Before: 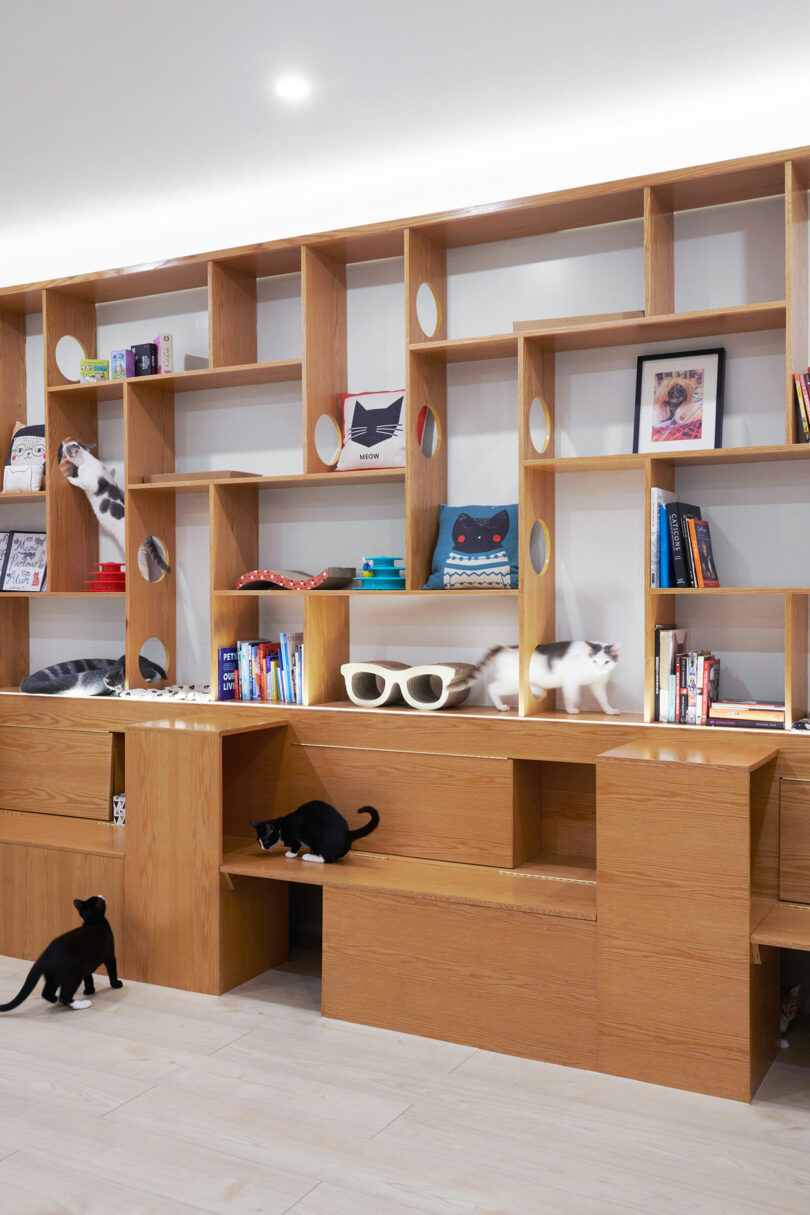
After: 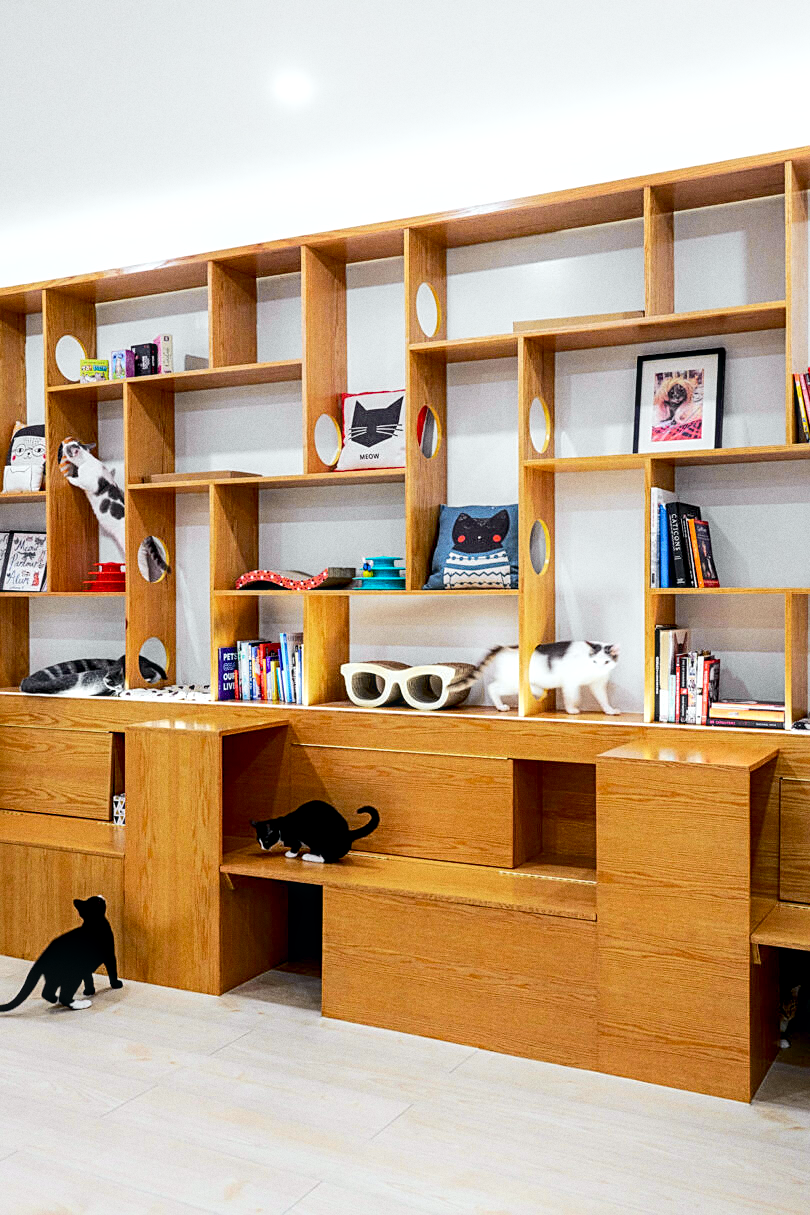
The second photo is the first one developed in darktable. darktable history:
exposure: black level correction 0.007, exposure 0.093 EV, compensate highlight preservation false
sharpen: on, module defaults
haze removal: compatibility mode true, adaptive false
base curve: curves: ch0 [(0, 0) (0.303, 0.277) (1, 1)]
tone curve: curves: ch0 [(0, 0) (0.071, 0.06) (0.253, 0.242) (0.437, 0.498) (0.55, 0.644) (0.657, 0.749) (0.823, 0.876) (1, 0.99)]; ch1 [(0, 0) (0.346, 0.307) (0.408, 0.369) (0.453, 0.457) (0.476, 0.489) (0.502, 0.493) (0.521, 0.515) (0.537, 0.531) (0.612, 0.641) (0.676, 0.728) (1, 1)]; ch2 [(0, 0) (0.346, 0.34) (0.434, 0.46) (0.485, 0.494) (0.5, 0.494) (0.511, 0.504) (0.537, 0.551) (0.579, 0.599) (0.625, 0.686) (1, 1)], color space Lab, independent channels, preserve colors none
shadows and highlights: shadows -24.28, highlights 49.77, soften with gaussian
local contrast: detail 130%
grain: on, module defaults
